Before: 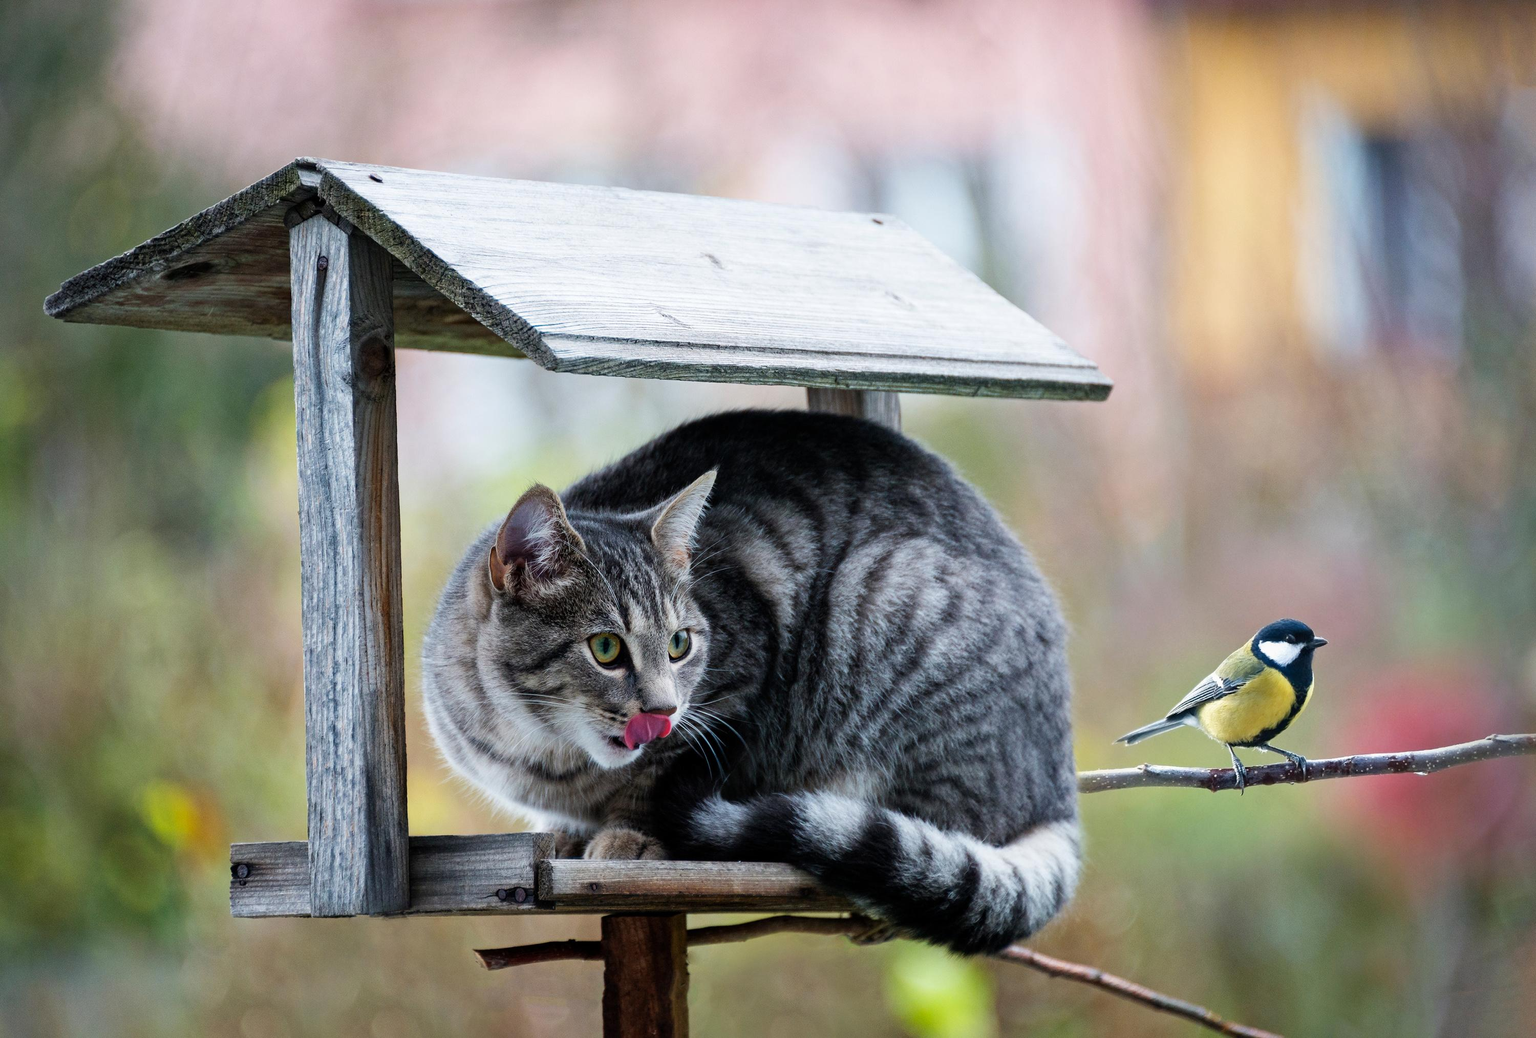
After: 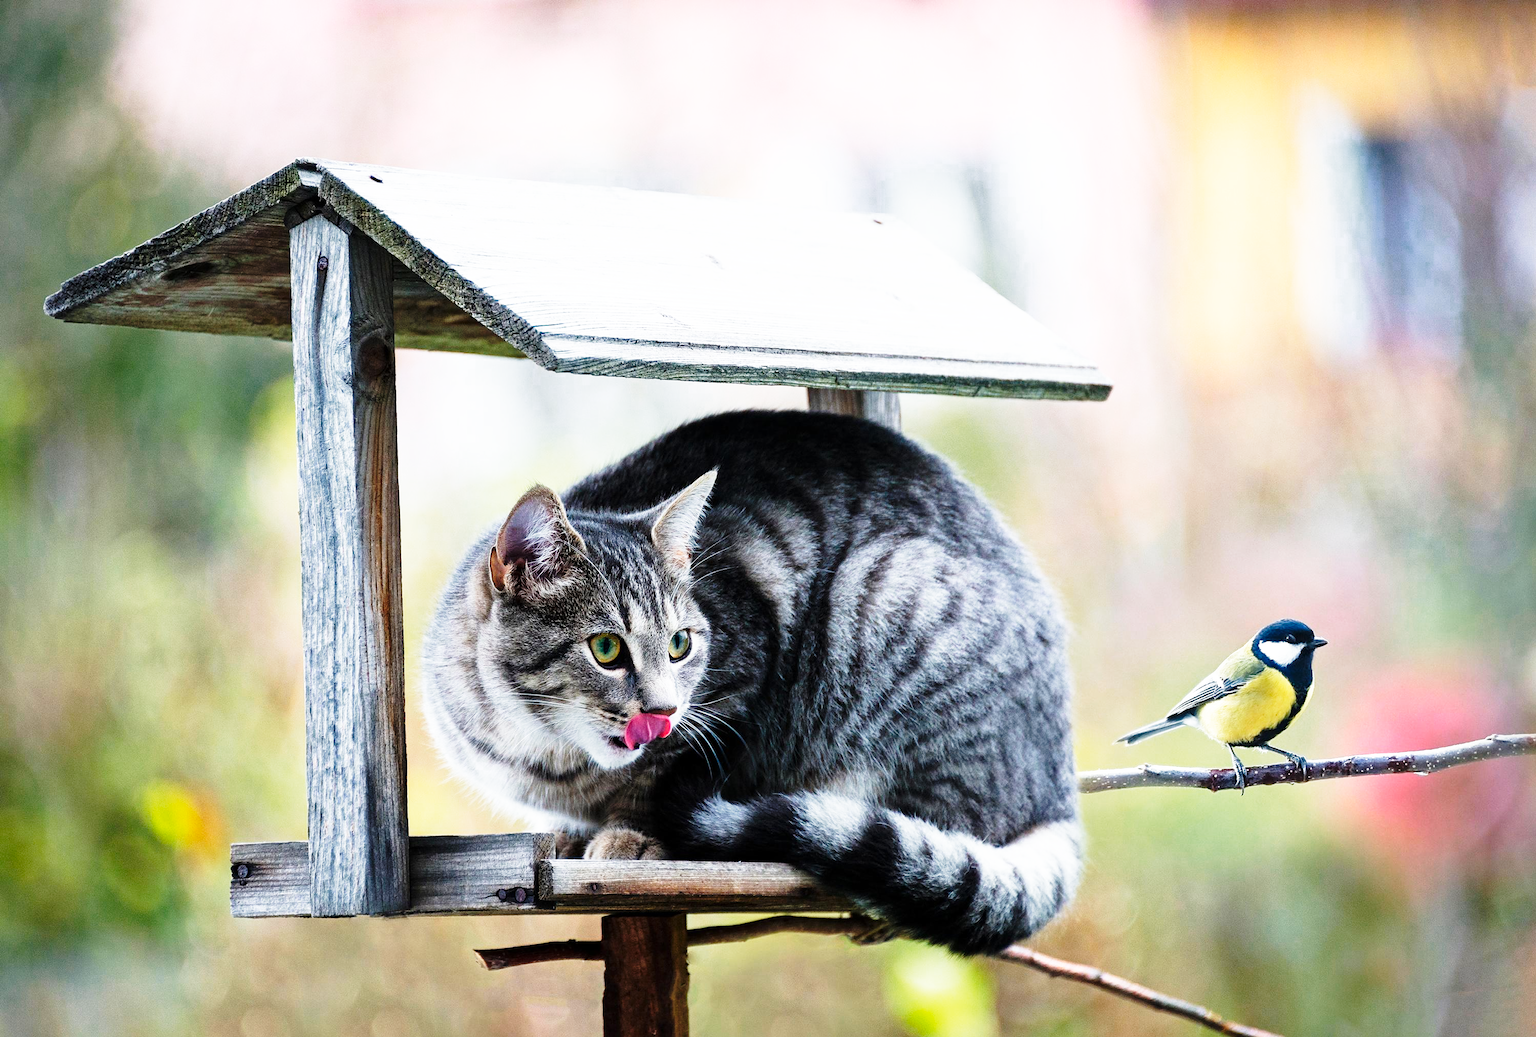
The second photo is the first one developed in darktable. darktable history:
sharpen: amount 0.2
color zones: curves: ch0 [(0.25, 0.5) (0.636, 0.25) (0.75, 0.5)]
base curve: curves: ch0 [(0, 0) (0.026, 0.03) (0.109, 0.232) (0.351, 0.748) (0.669, 0.968) (1, 1)], preserve colors none
